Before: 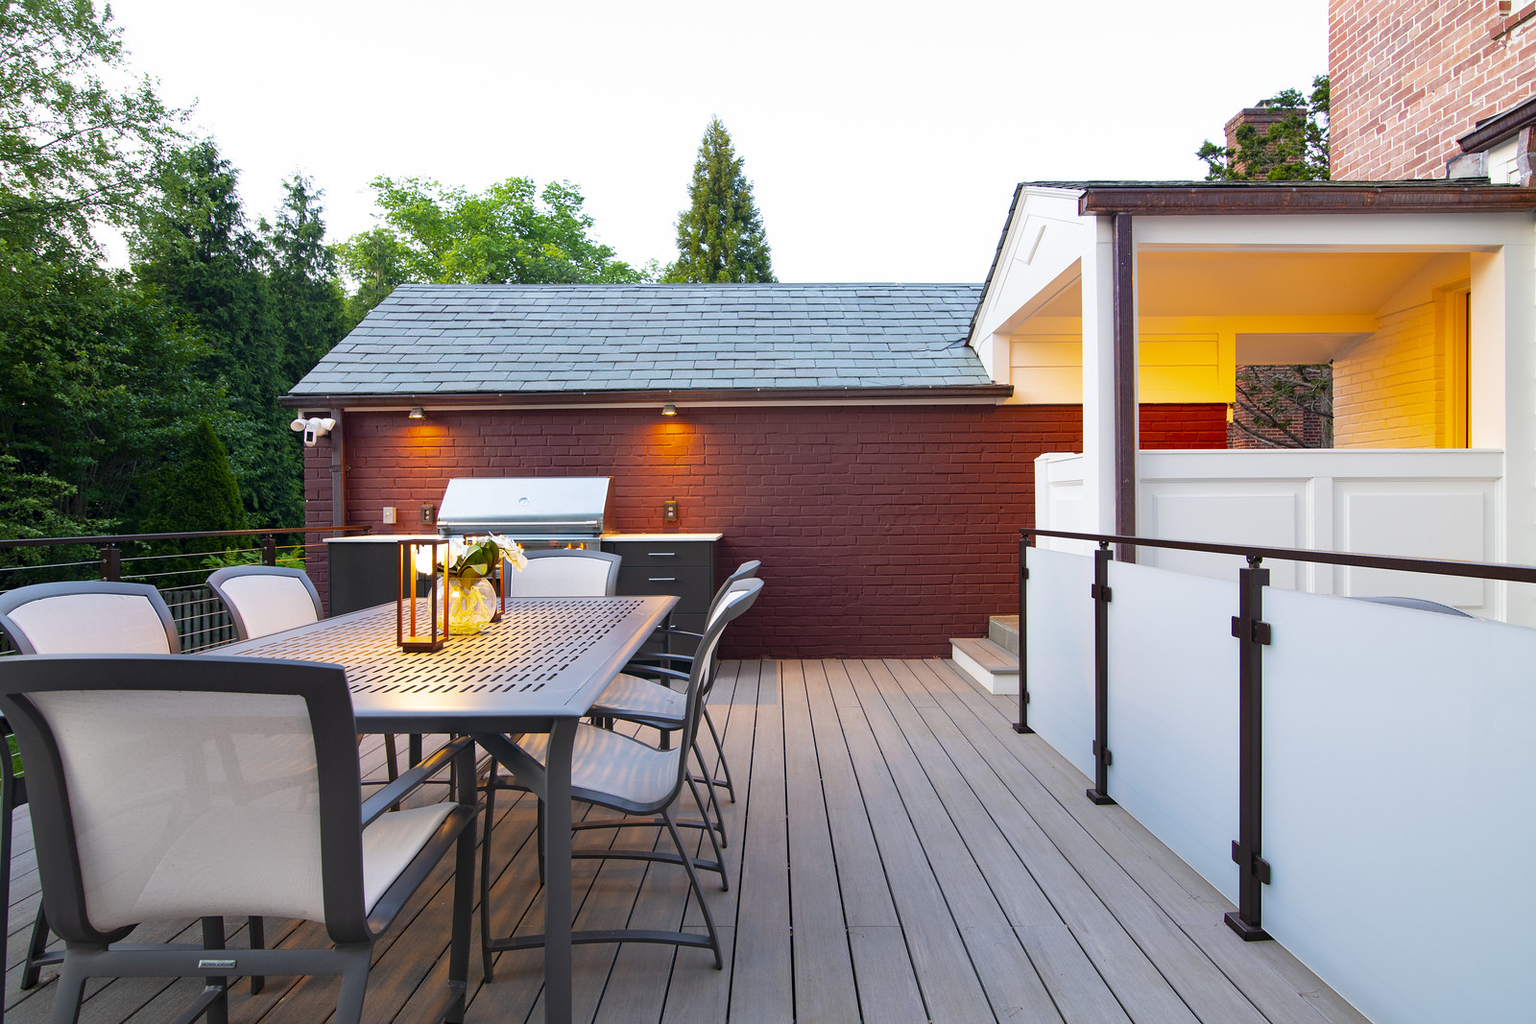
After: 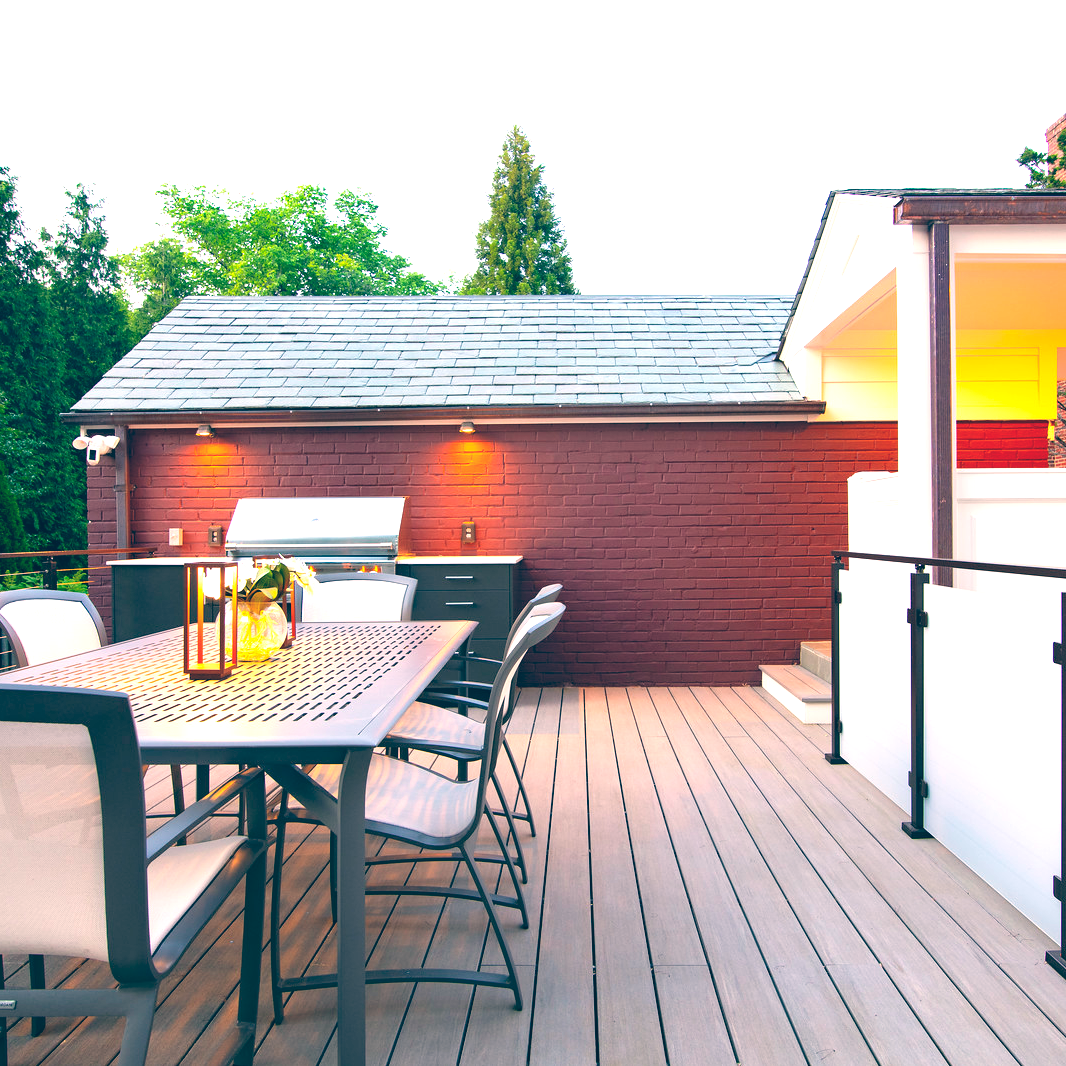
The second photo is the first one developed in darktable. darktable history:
crop and rotate: left 14.436%, right 18.898%
color balance: lift [1.006, 0.985, 1.002, 1.015], gamma [1, 0.953, 1.008, 1.047], gain [1.076, 1.13, 1.004, 0.87]
exposure: exposure 0.77 EV, compensate highlight preservation false
